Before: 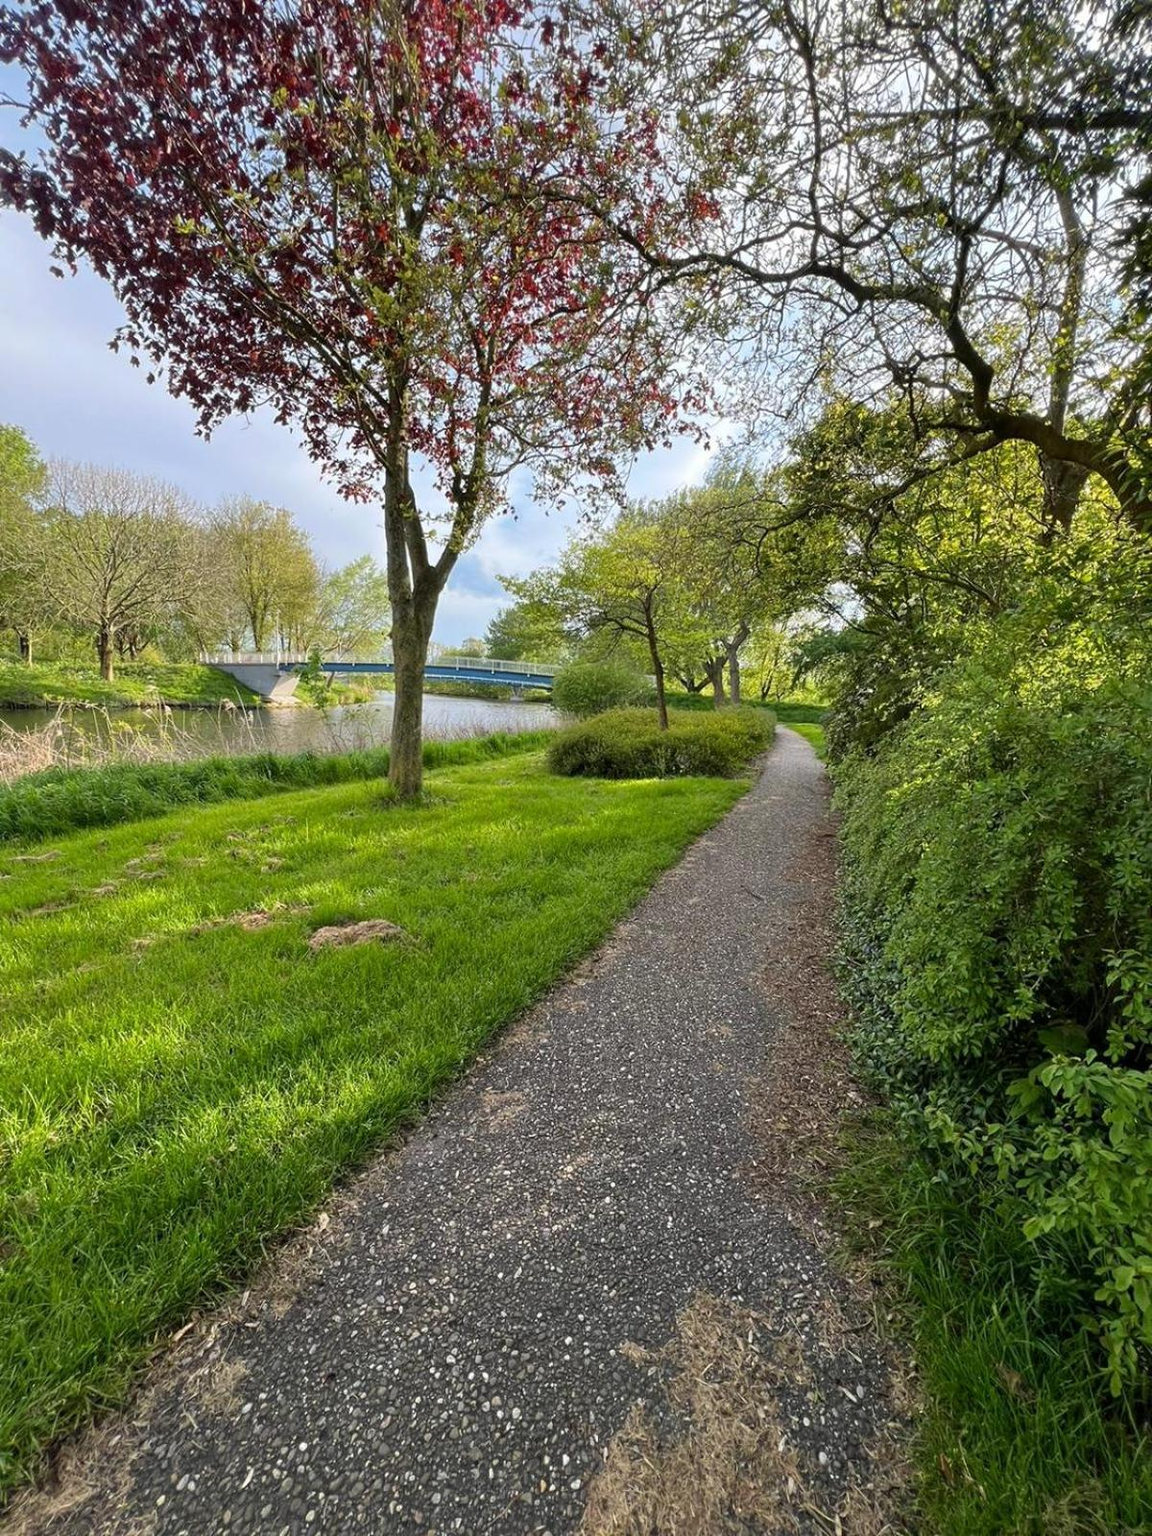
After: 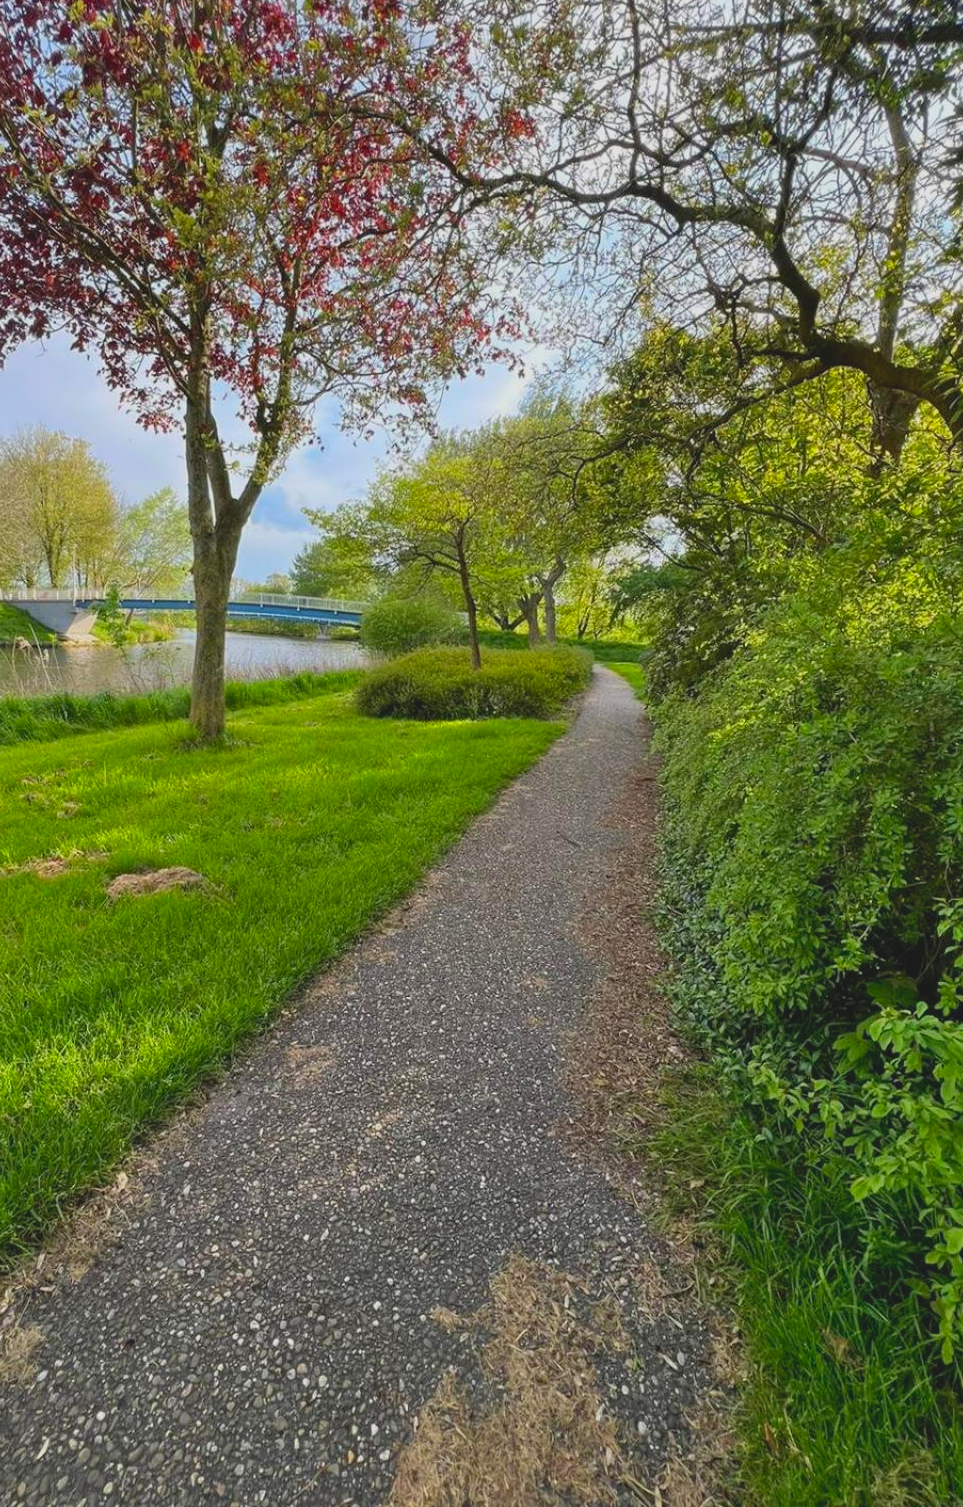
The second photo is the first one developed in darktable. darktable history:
crop and rotate: left 17.959%, top 5.771%, right 1.742%
exposure: black level correction 0.011
shadows and highlights: highlights 70.7, soften with gaussian
contrast brightness saturation: contrast -0.19, saturation 0.19
